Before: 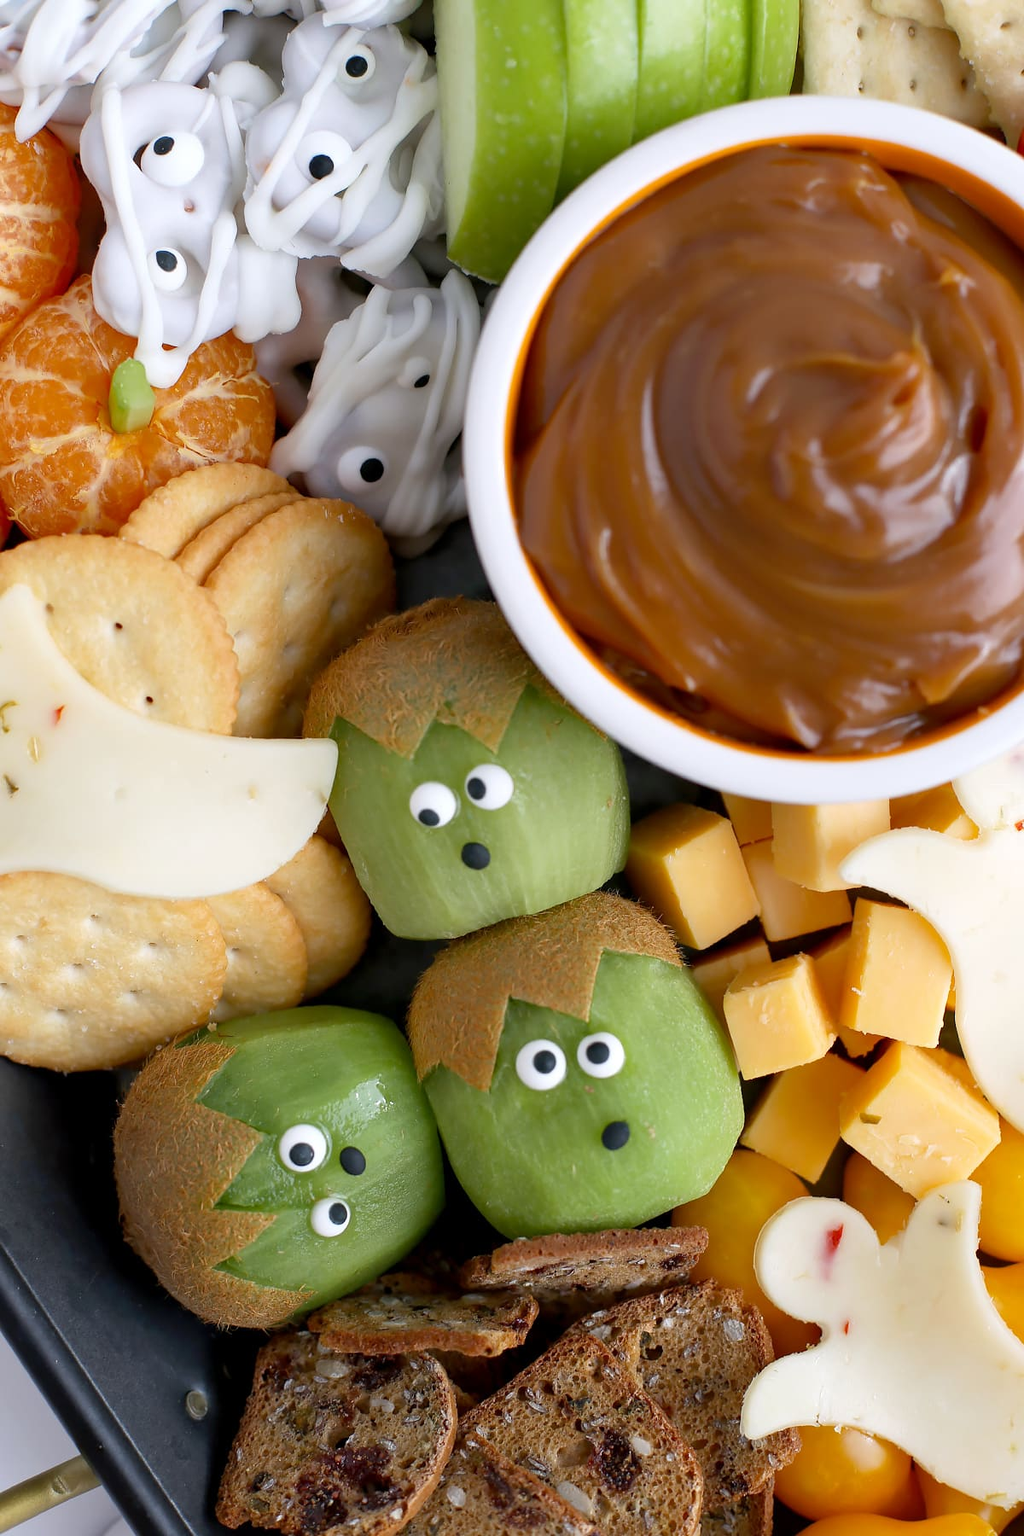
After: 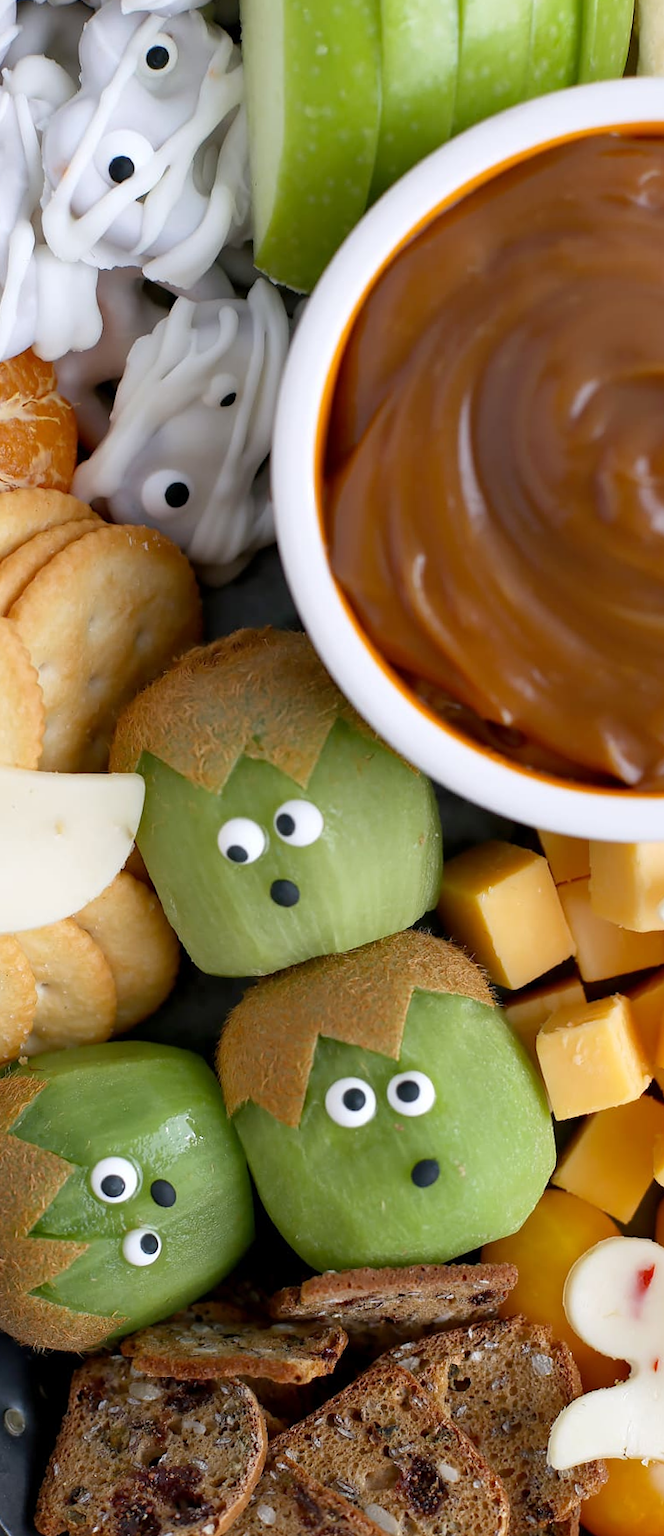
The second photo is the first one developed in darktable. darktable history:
rotate and perspective: rotation 0.074°, lens shift (vertical) 0.096, lens shift (horizontal) -0.041, crop left 0.043, crop right 0.952, crop top 0.024, crop bottom 0.979
crop: left 16.899%, right 16.556%
